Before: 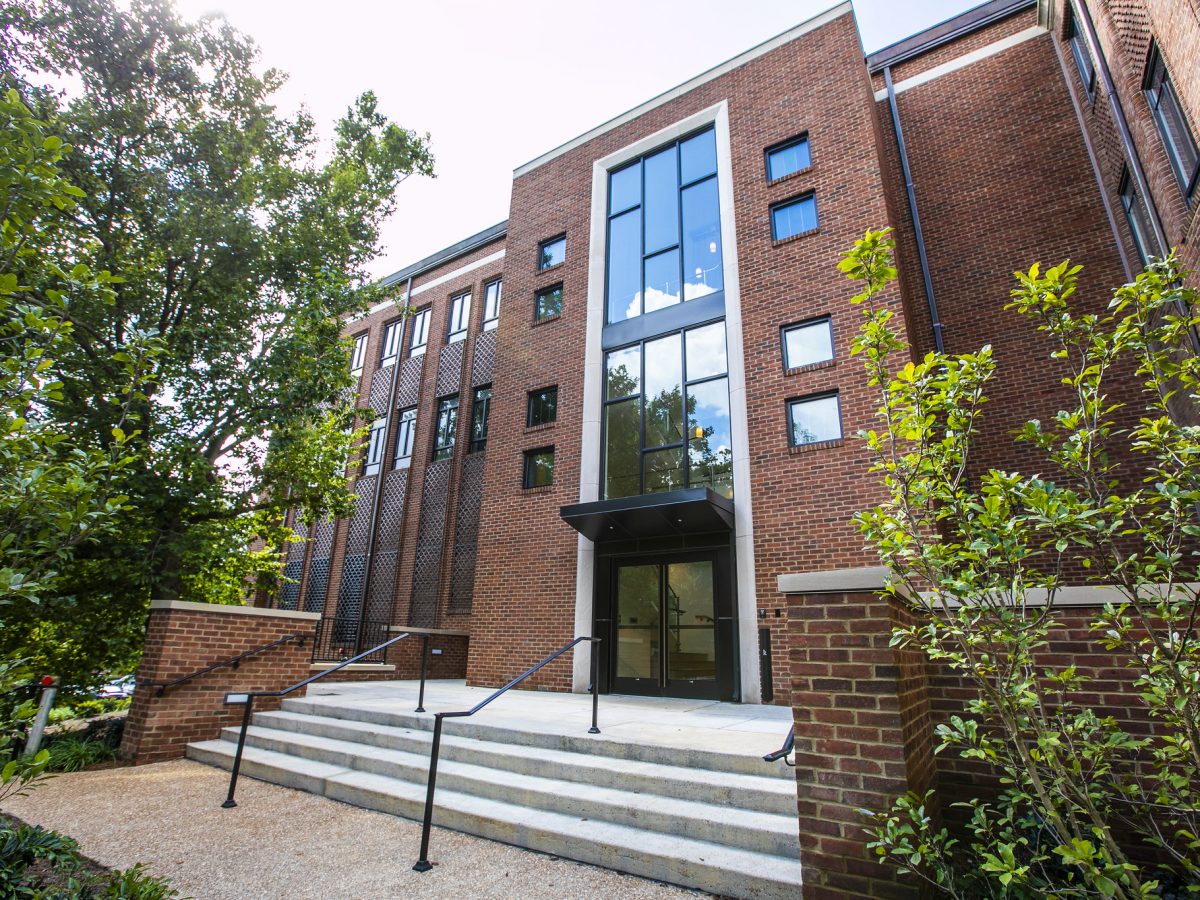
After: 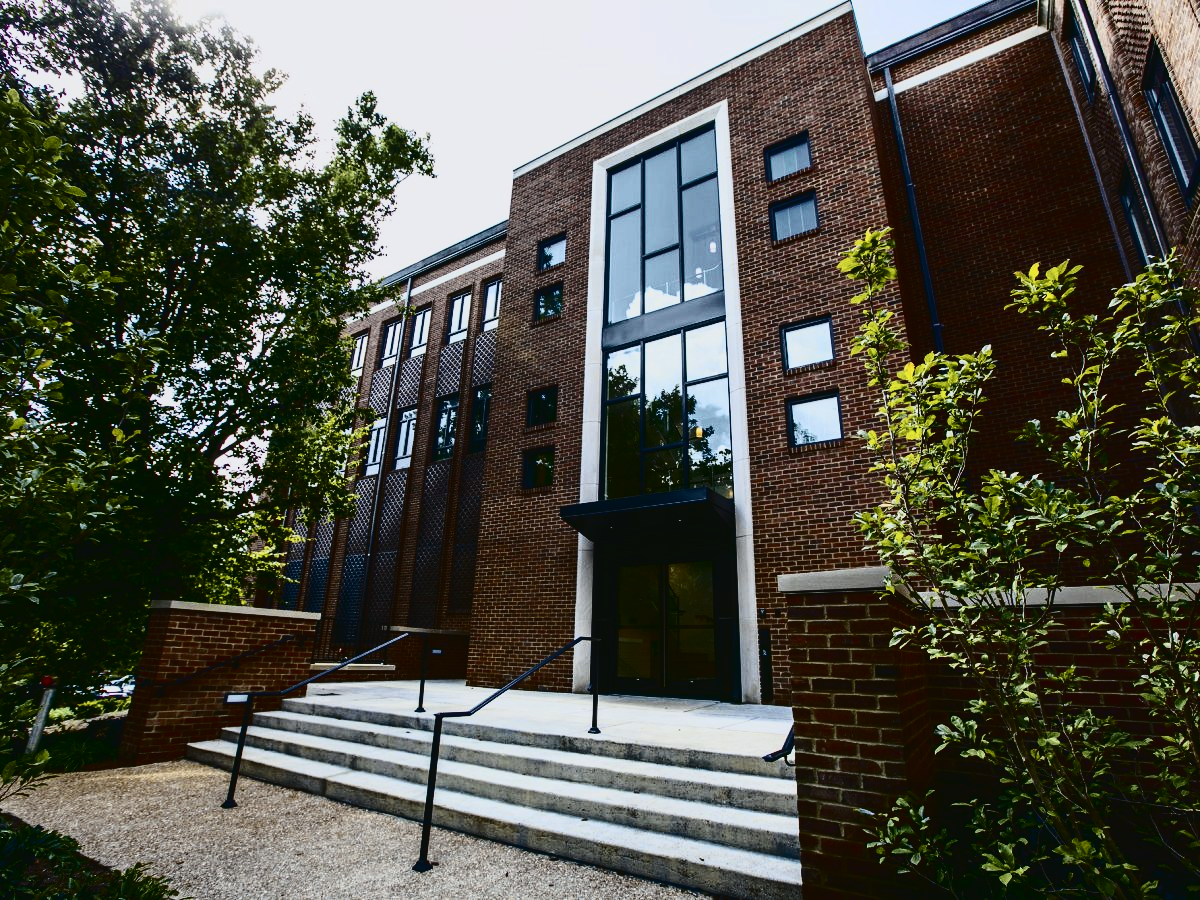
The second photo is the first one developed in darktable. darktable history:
exposure: black level correction 0, exposure -0.766 EV, compensate highlight preservation false
tone curve: curves: ch0 [(0, 0.032) (0.078, 0.052) (0.236, 0.168) (0.43, 0.472) (0.508, 0.566) (0.66, 0.754) (0.79, 0.883) (0.994, 0.974)]; ch1 [(0, 0) (0.161, 0.092) (0.35, 0.33) (0.379, 0.401) (0.456, 0.456) (0.508, 0.501) (0.547, 0.531) (0.573, 0.563) (0.625, 0.602) (0.718, 0.734) (1, 1)]; ch2 [(0, 0) (0.369, 0.427) (0.44, 0.434) (0.502, 0.501) (0.54, 0.537) (0.586, 0.59) (0.621, 0.604) (1, 1)], color space Lab, independent channels, preserve colors none
contrast brightness saturation: contrast 0.32, brightness -0.08, saturation 0.17
